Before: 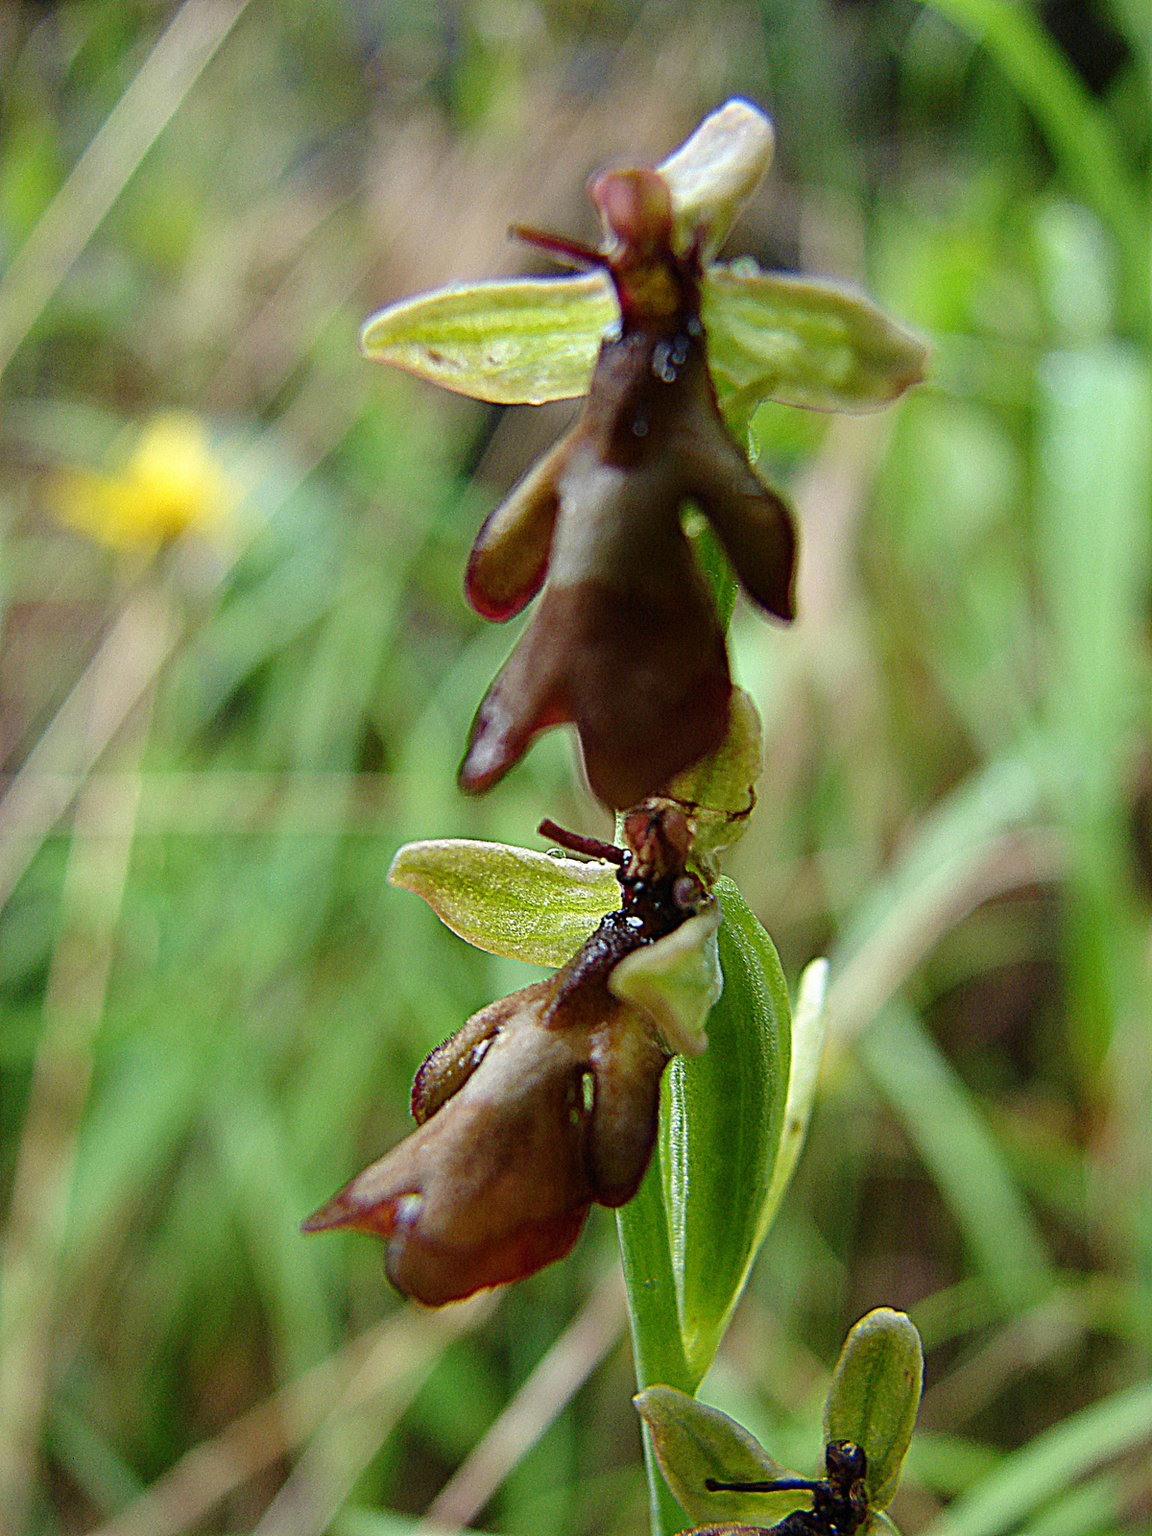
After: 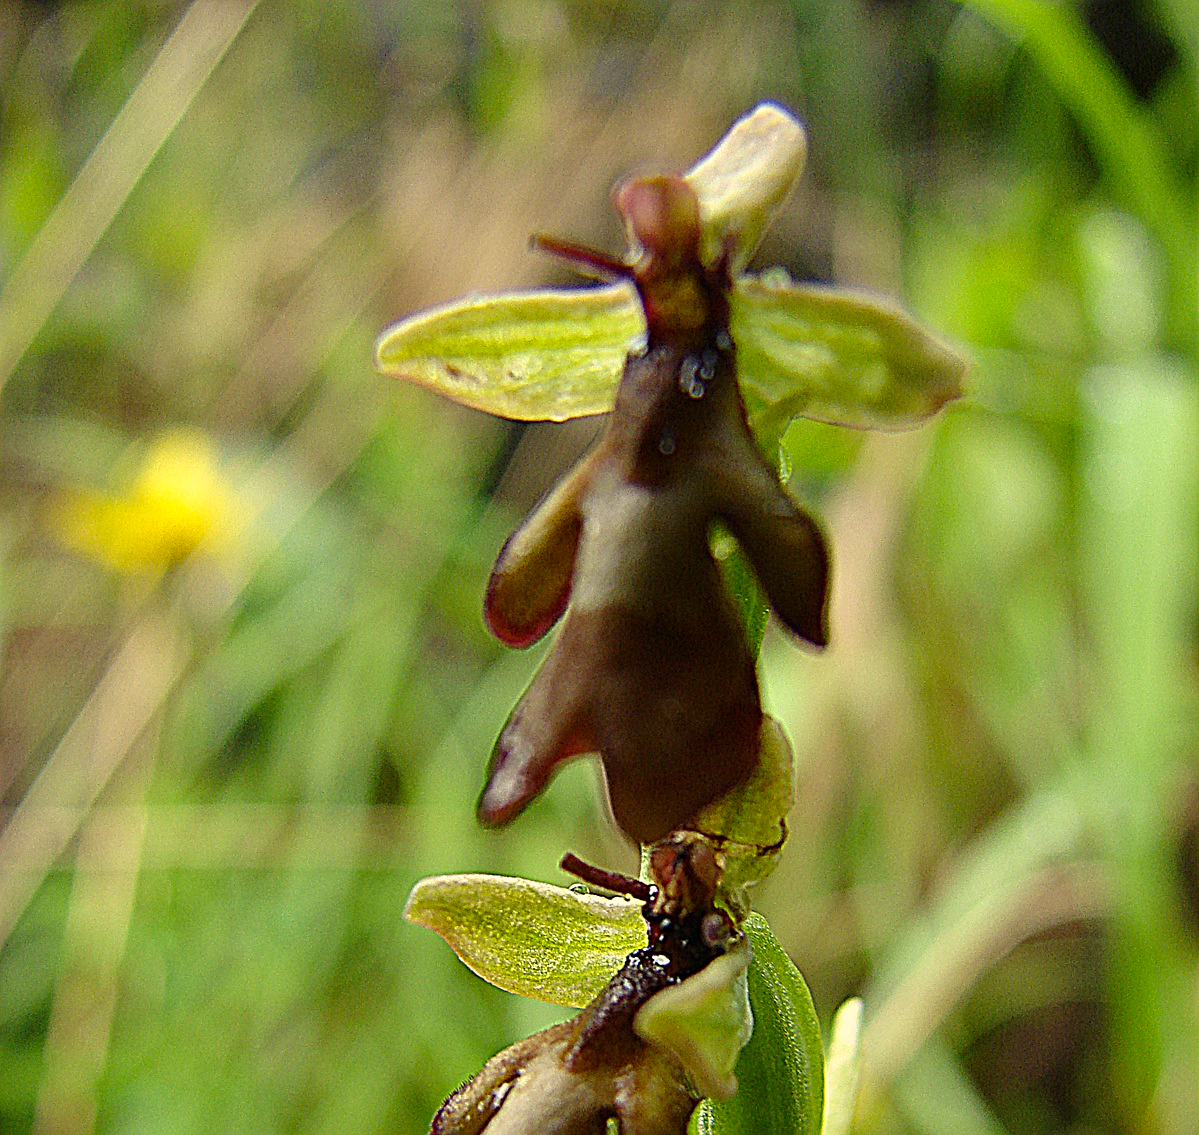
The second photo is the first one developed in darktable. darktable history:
contrast brightness saturation: saturation -0.048
sharpen: on, module defaults
crop: right 0%, bottom 29.006%
color correction: highlights a* 2.52, highlights b* 23.03
